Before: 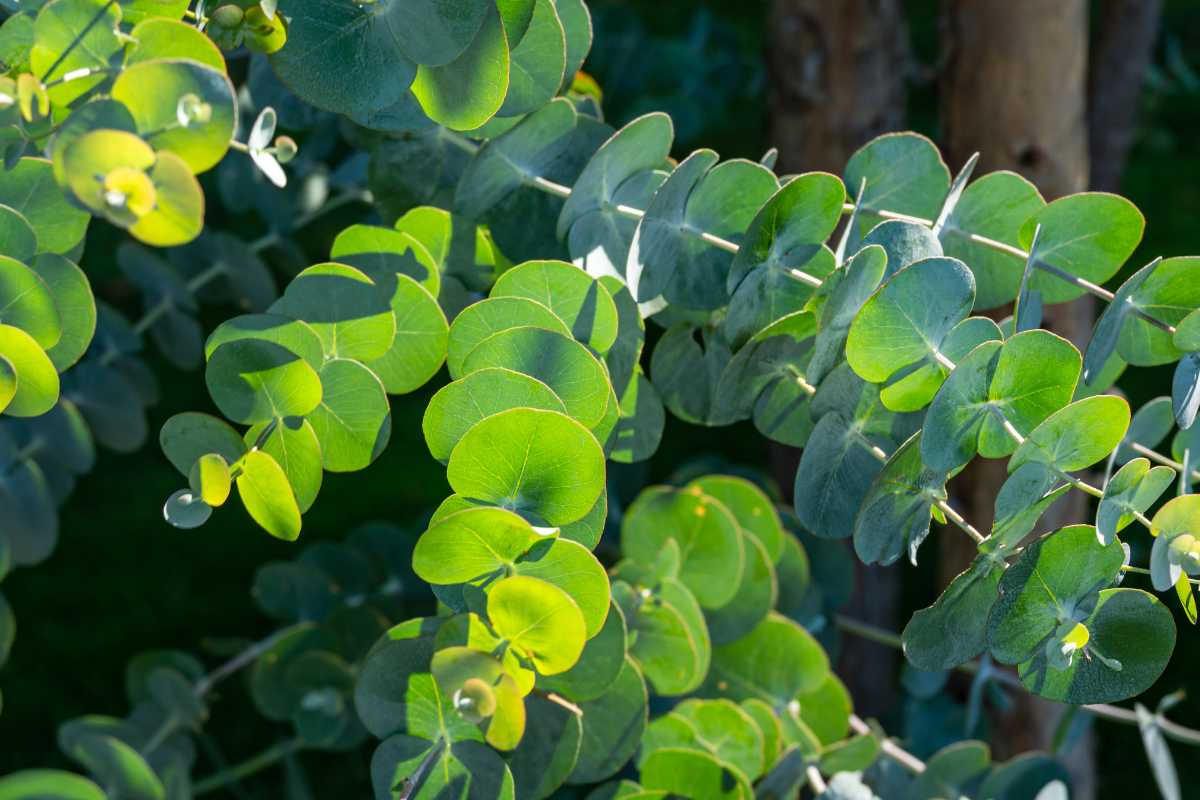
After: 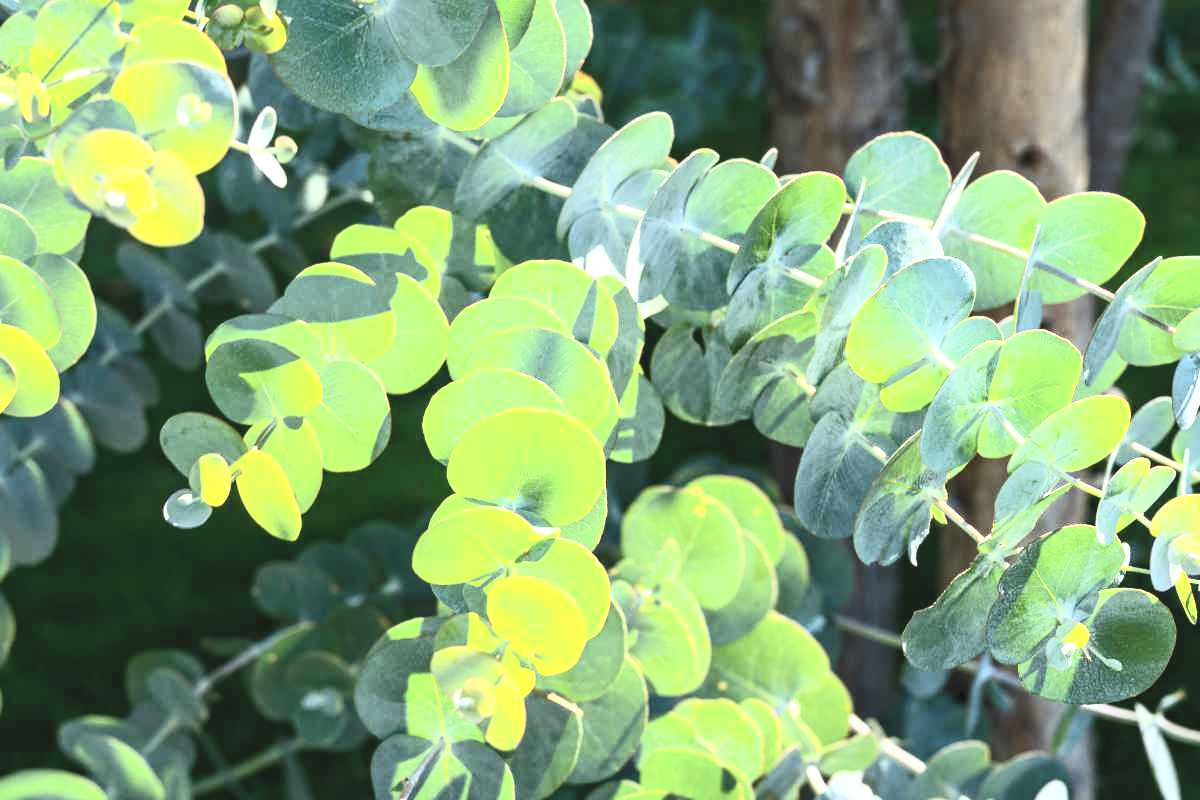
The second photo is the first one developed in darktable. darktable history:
exposure: black level correction 0, exposure 0.68 EV, compensate exposure bias true, compensate highlight preservation false
contrast brightness saturation: contrast 0.43, brightness 0.56, saturation -0.19
